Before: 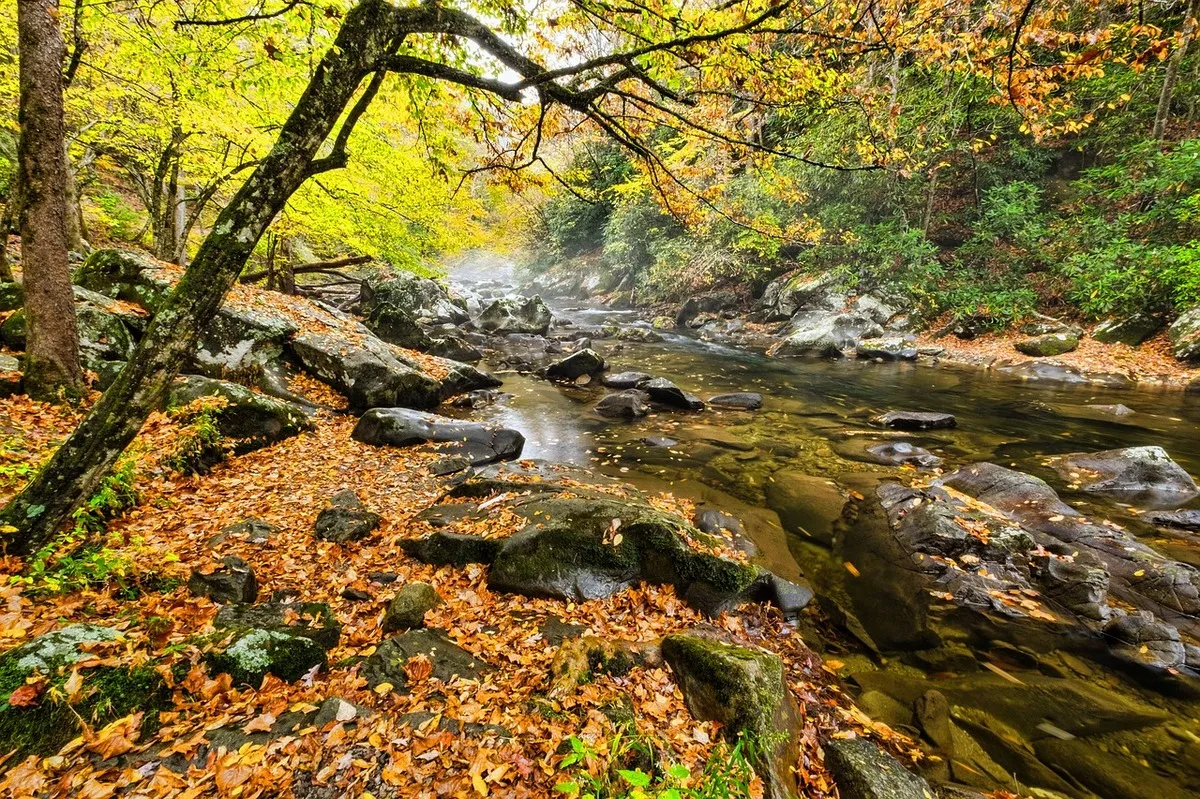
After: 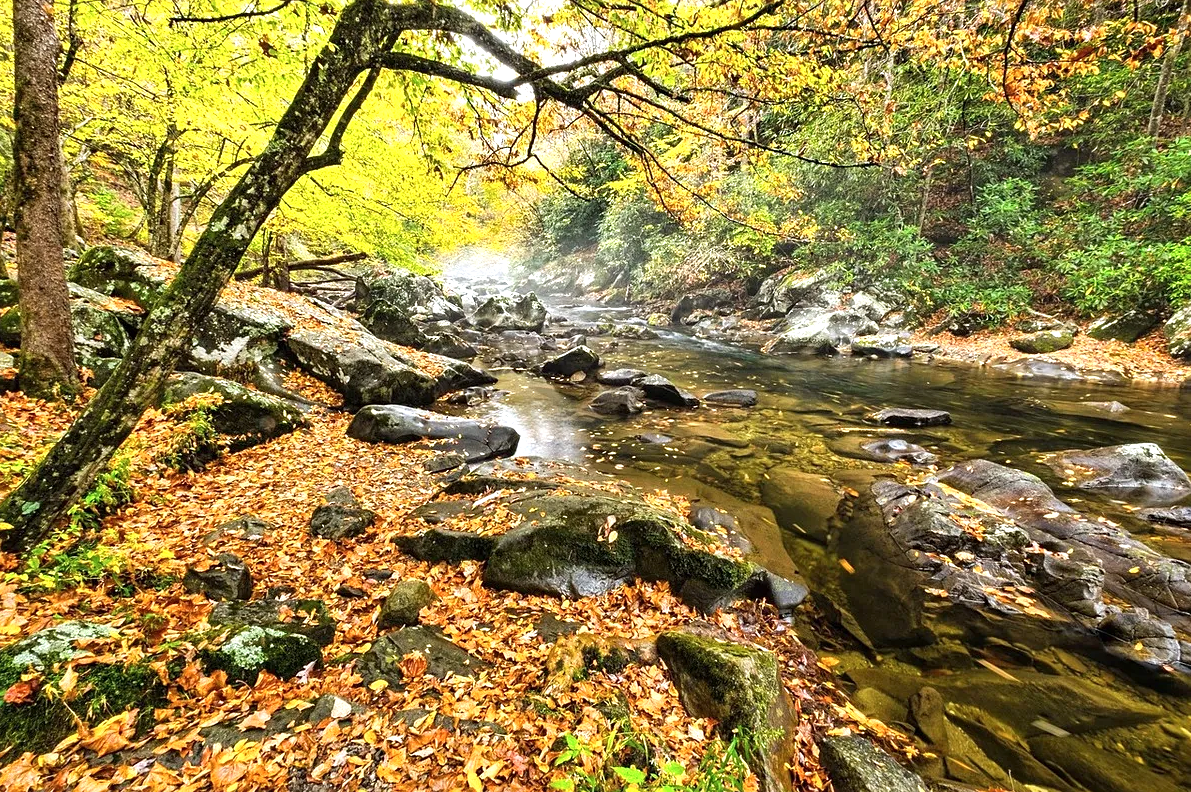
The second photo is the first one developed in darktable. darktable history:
exposure: exposure 0.6 EV, compensate highlight preservation false
contrast brightness saturation: saturation -0.05
sharpen: amount 0.2
crop: left 0.434%, top 0.485%, right 0.244%, bottom 0.386%
